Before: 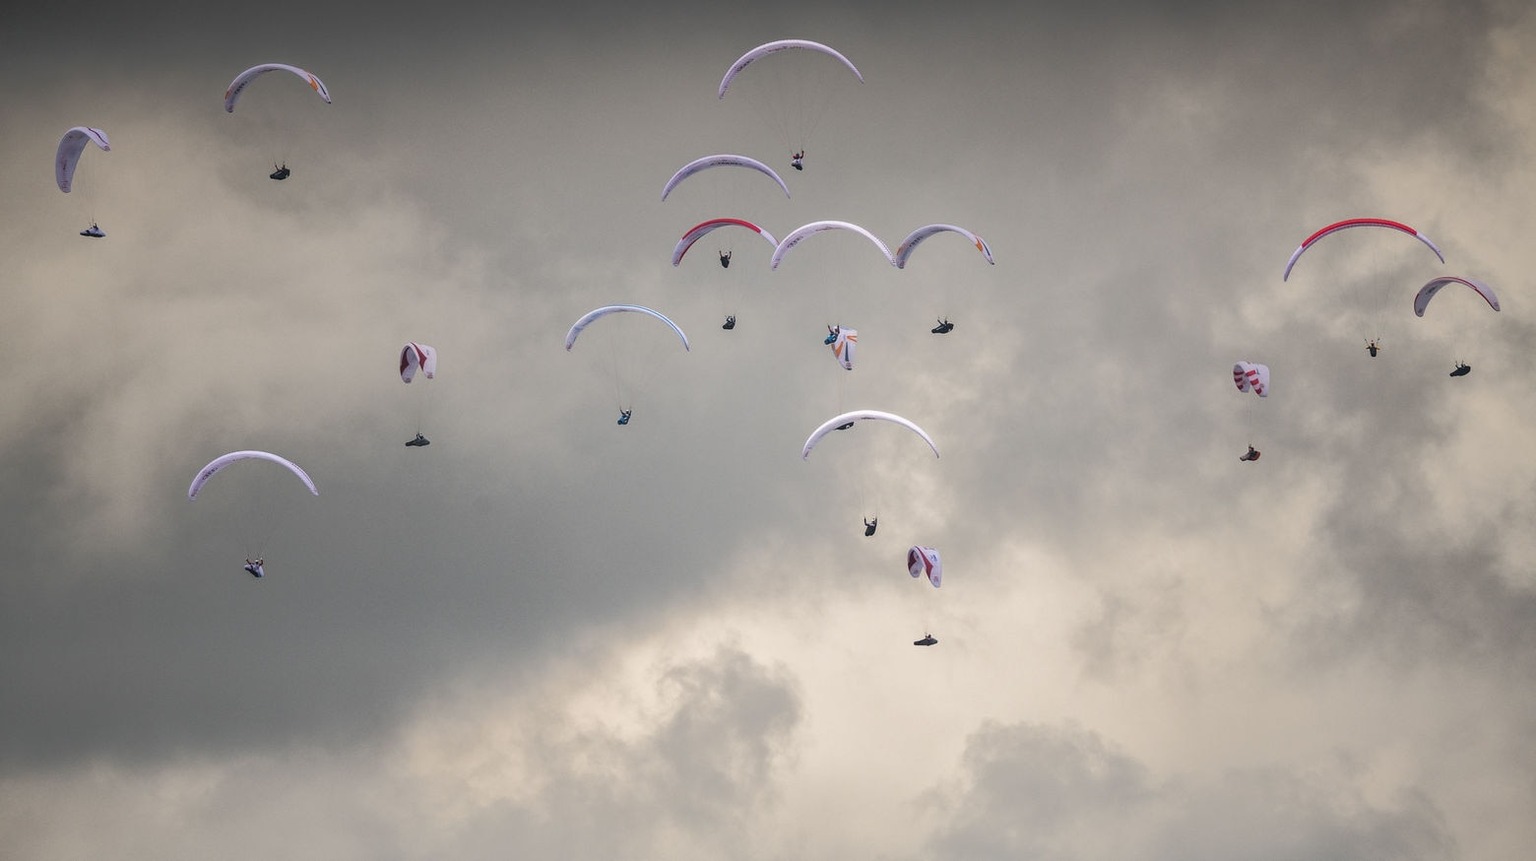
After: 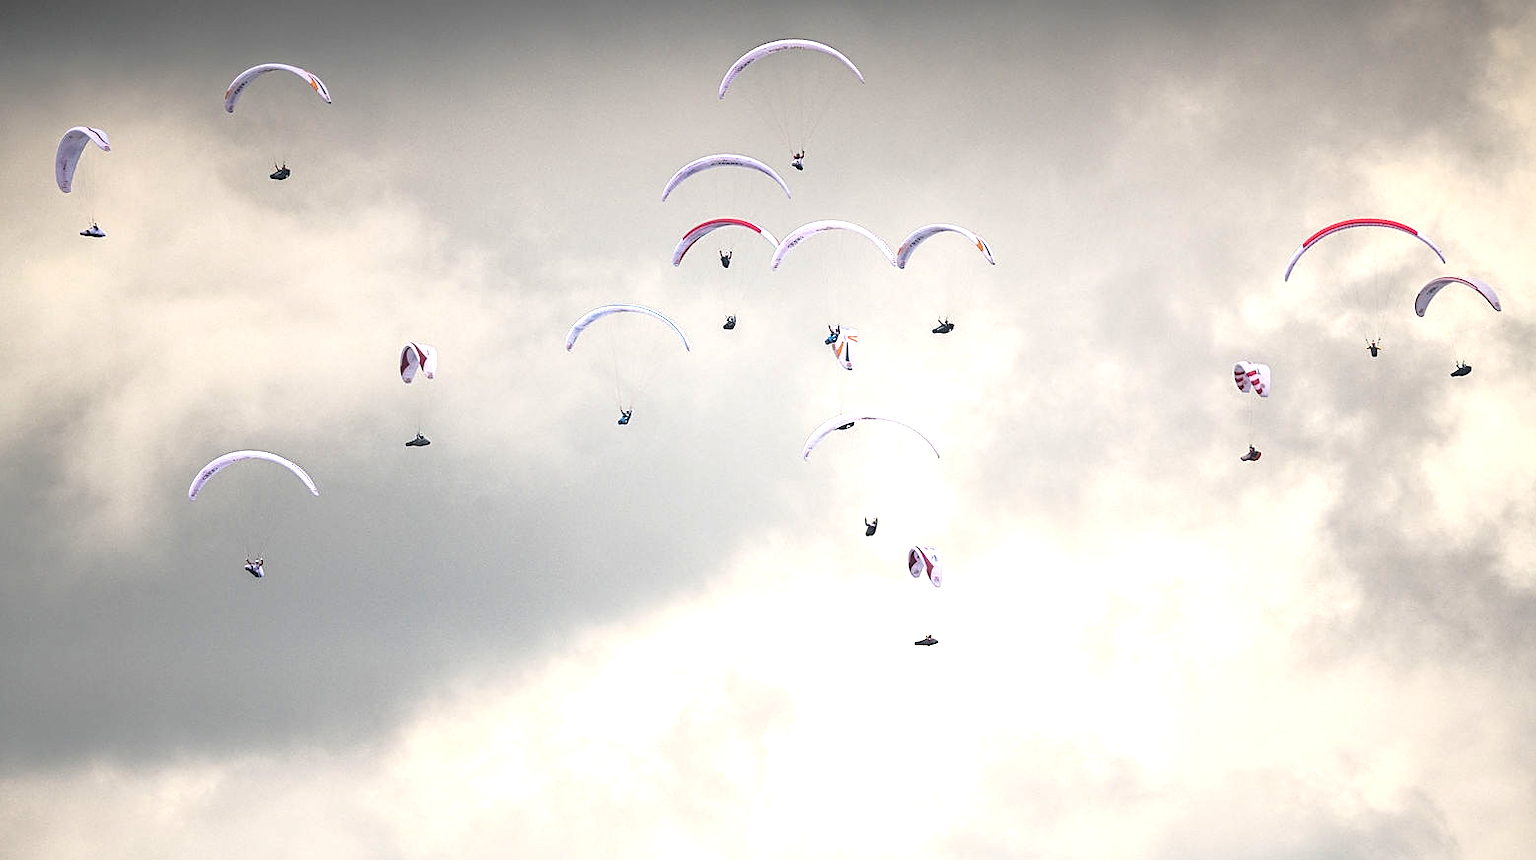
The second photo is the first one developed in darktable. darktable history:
sharpen: on, module defaults
exposure: black level correction 0, exposure 1.199 EV, compensate highlight preservation false
